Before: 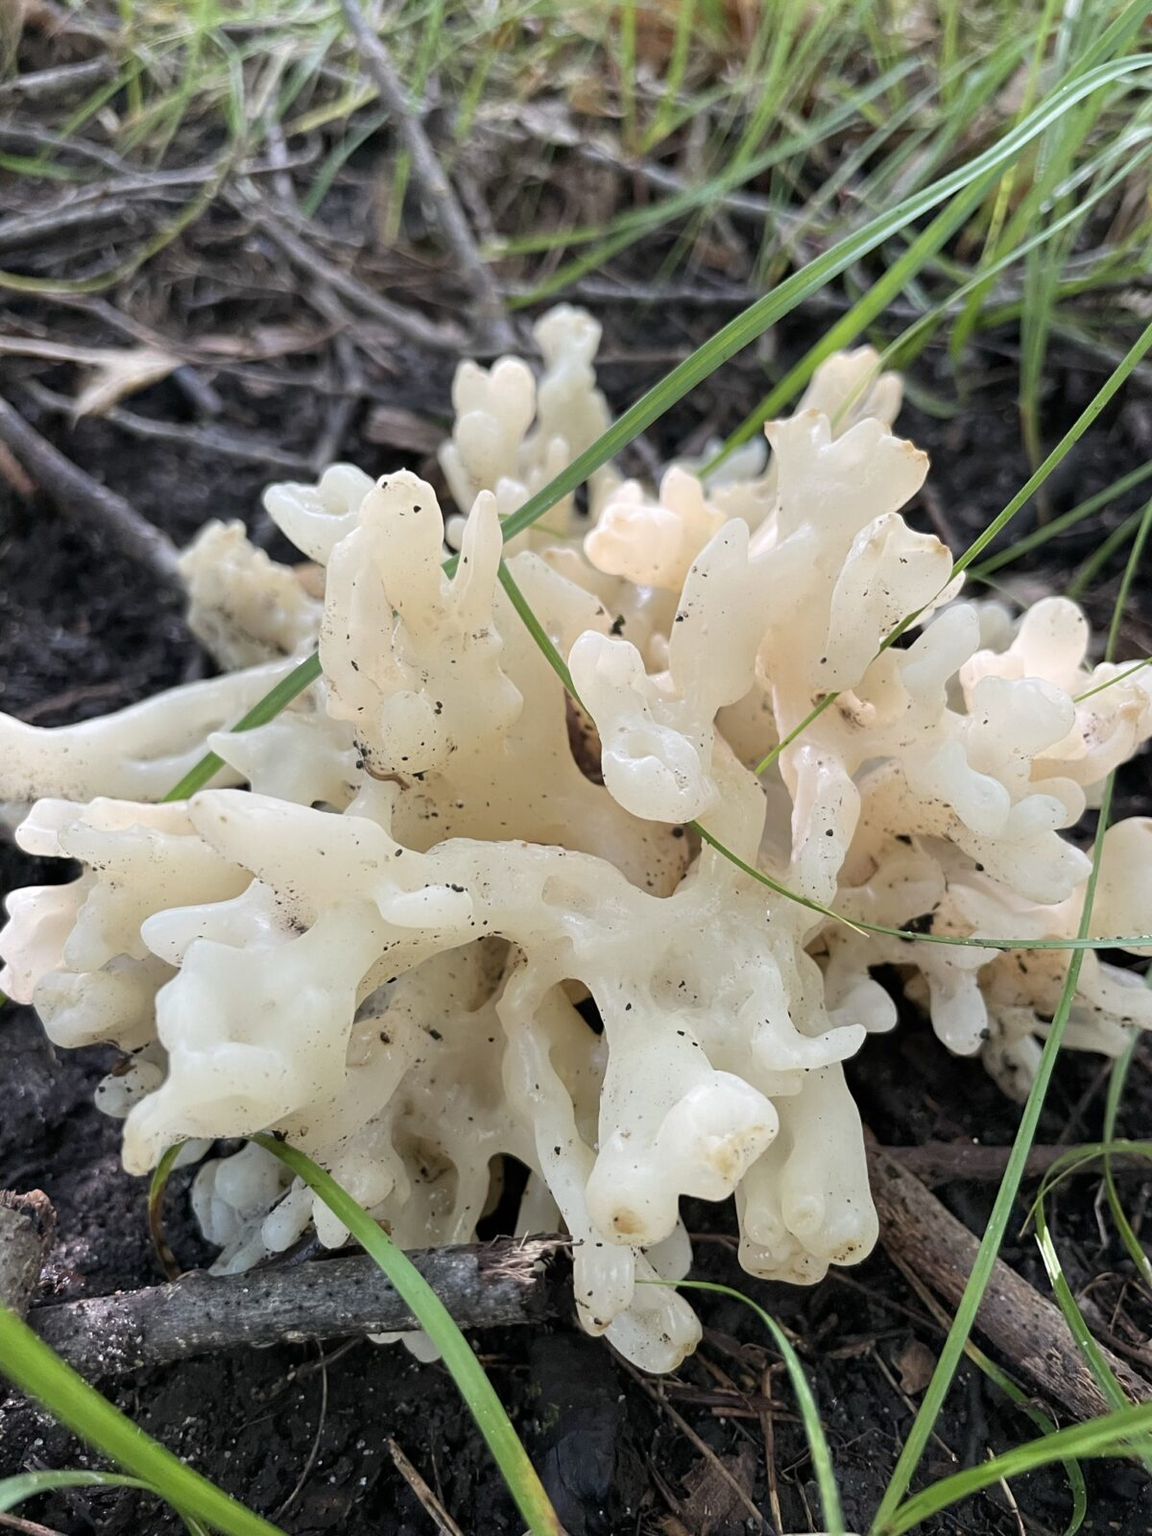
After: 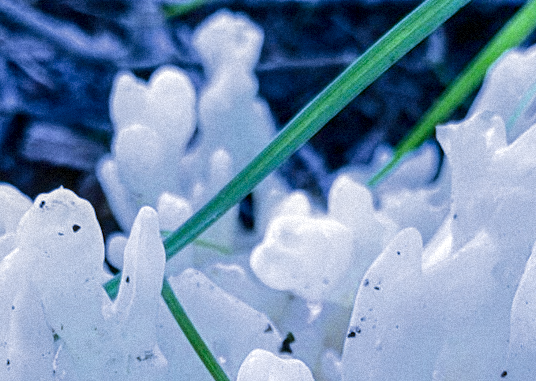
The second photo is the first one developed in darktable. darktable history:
exposure: black level correction 0, exposure 1.3 EV, compensate exposure bias true, compensate highlight preservation false
rotate and perspective: rotation -1.32°, lens shift (horizontal) -0.031, crop left 0.015, crop right 0.985, crop top 0.047, crop bottom 0.982
local contrast: on, module defaults
grain: mid-tones bias 0%
crop: left 28.64%, top 16.832%, right 26.637%, bottom 58.055%
white balance: red 0.766, blue 1.537
contrast brightness saturation: brightness -0.52
filmic rgb: black relative exposure -8.15 EV, white relative exposure 3.76 EV, hardness 4.46
